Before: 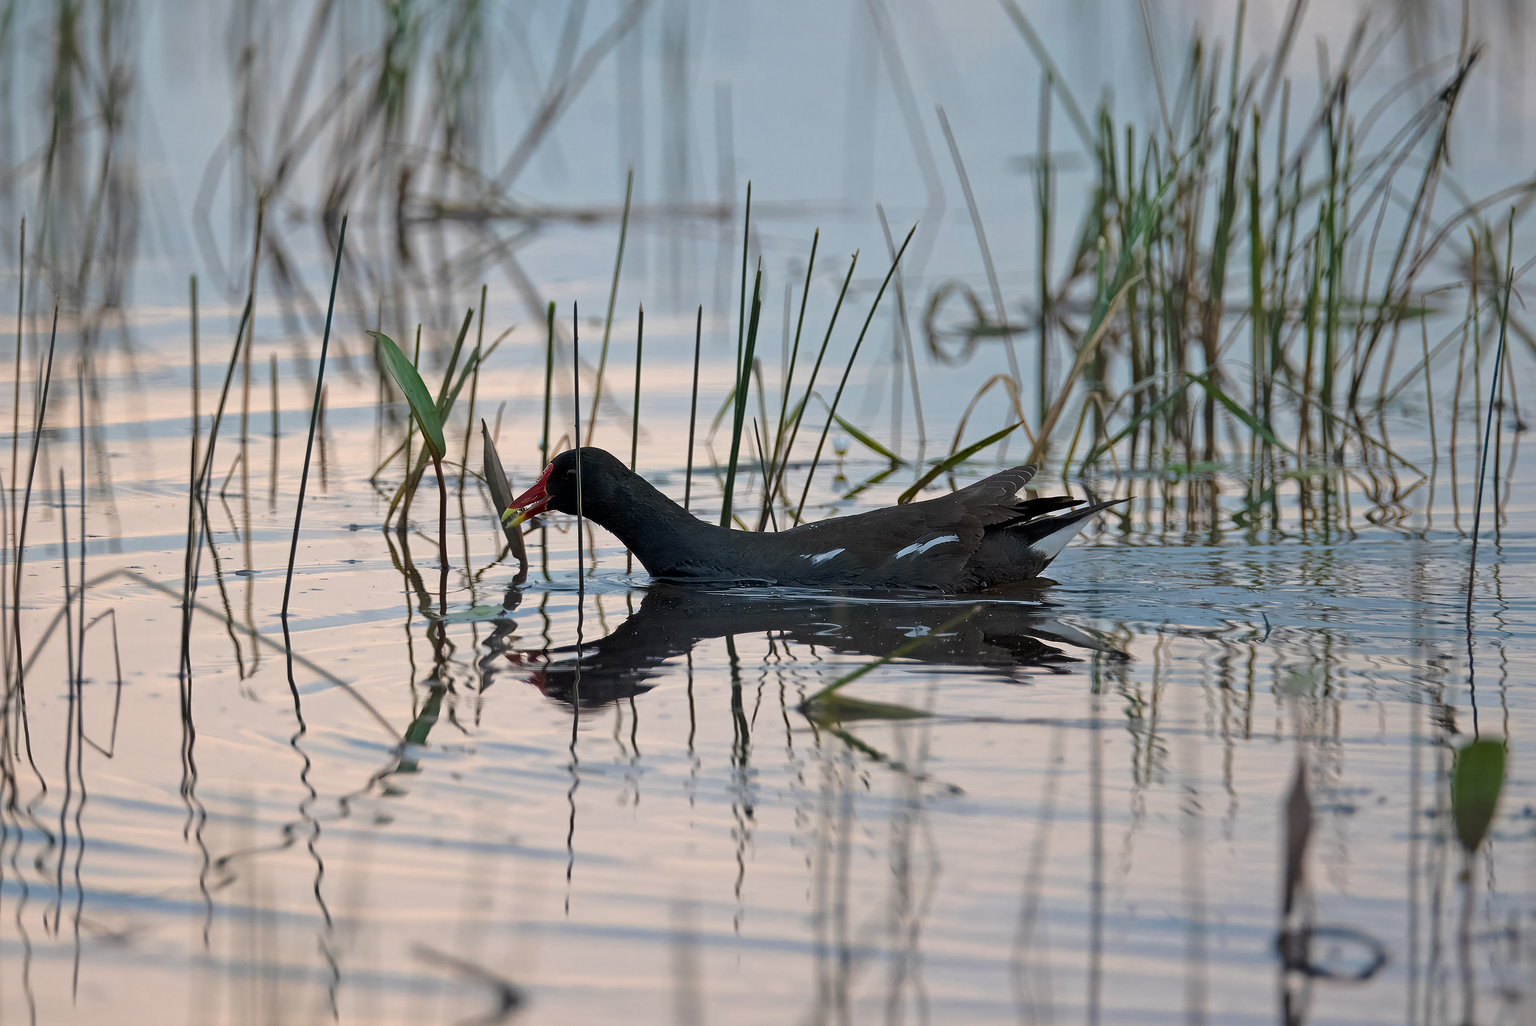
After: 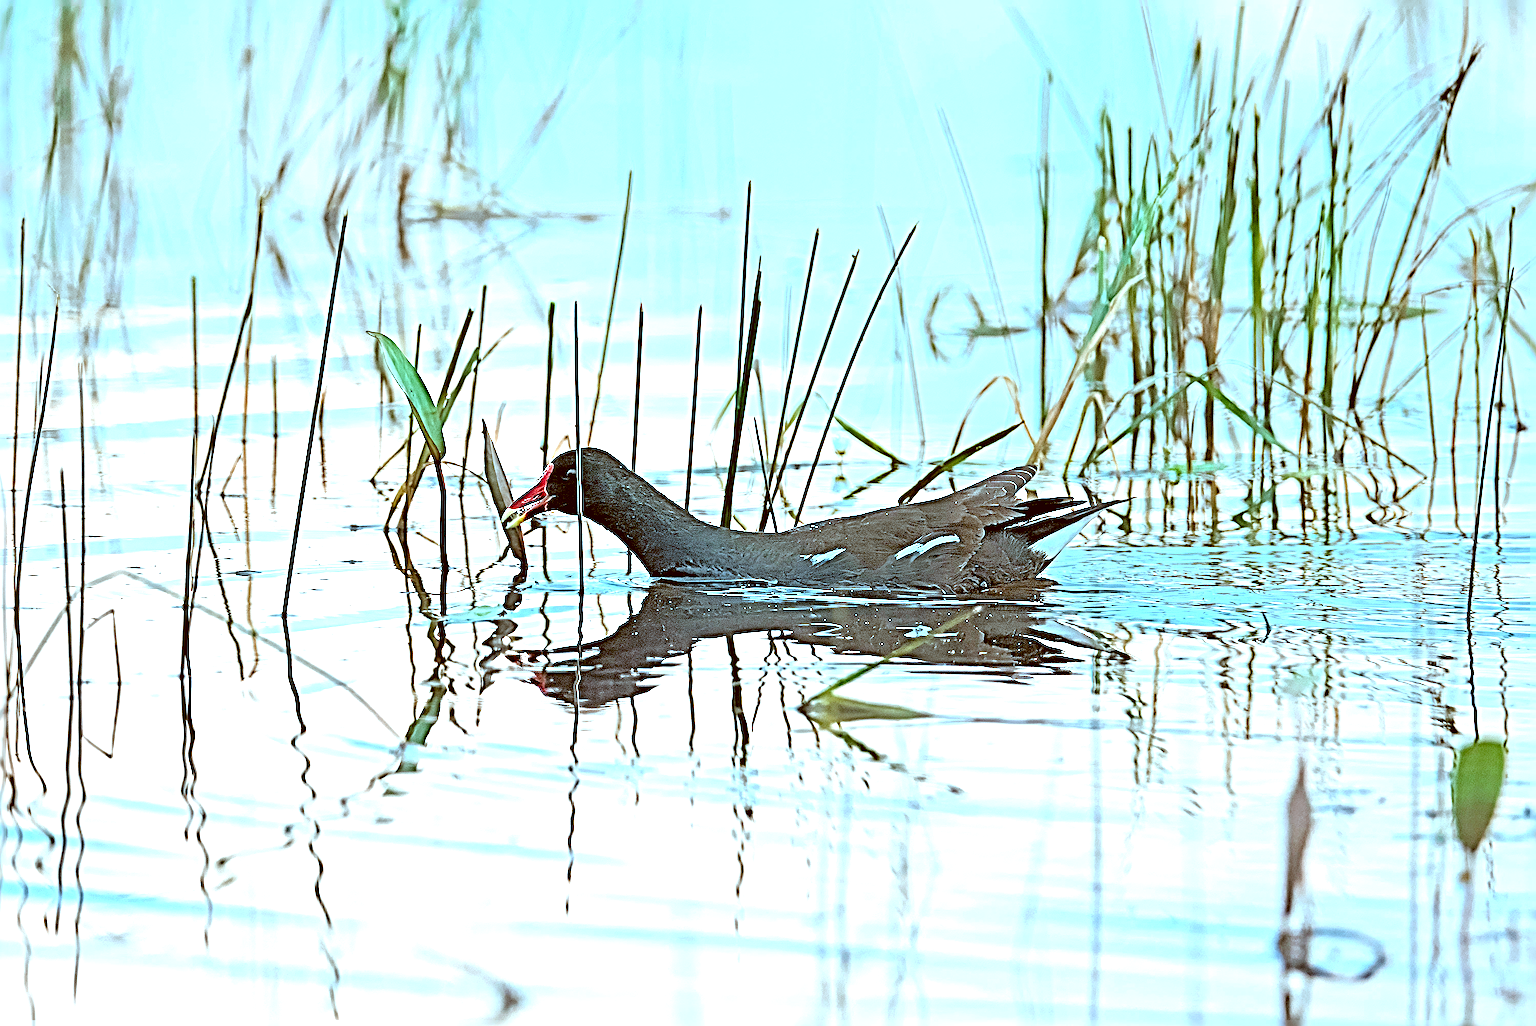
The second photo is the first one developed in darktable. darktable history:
sharpen: radius 6.256, amount 1.818, threshold 0.155
levels: levels [0.036, 0.364, 0.827]
exposure: black level correction 0, exposure 1.199 EV, compensate exposure bias true, compensate highlight preservation false
color correction: highlights a* -14.33, highlights b* -16.69, shadows a* 10.34, shadows b* 29.13
